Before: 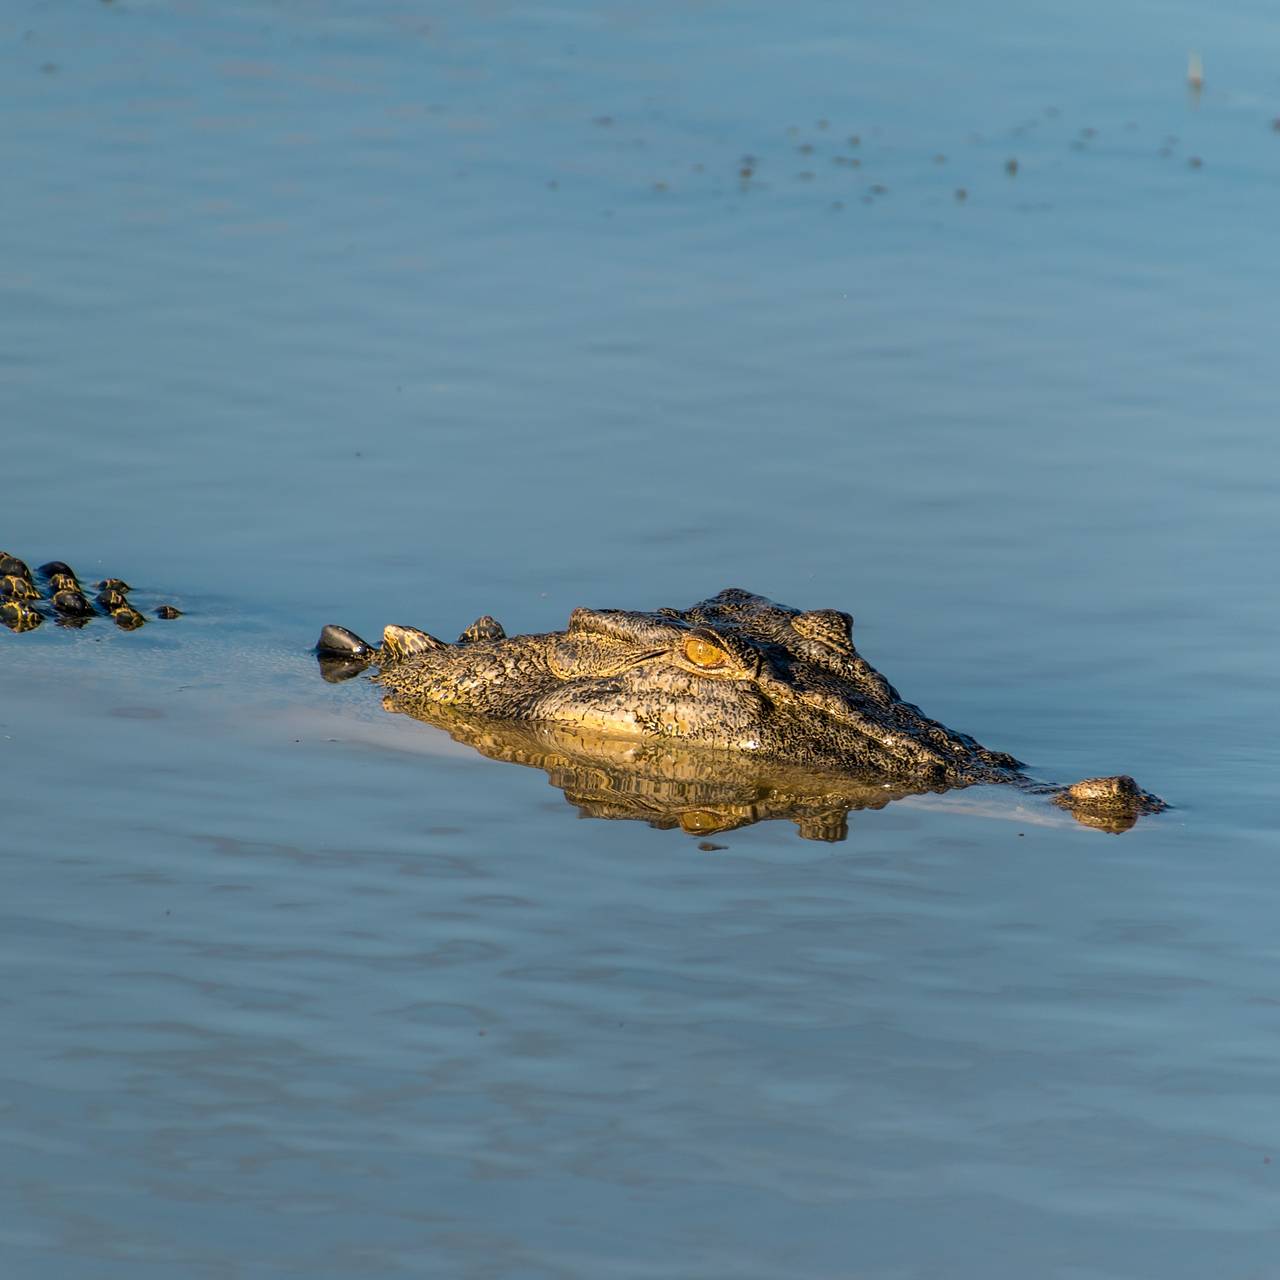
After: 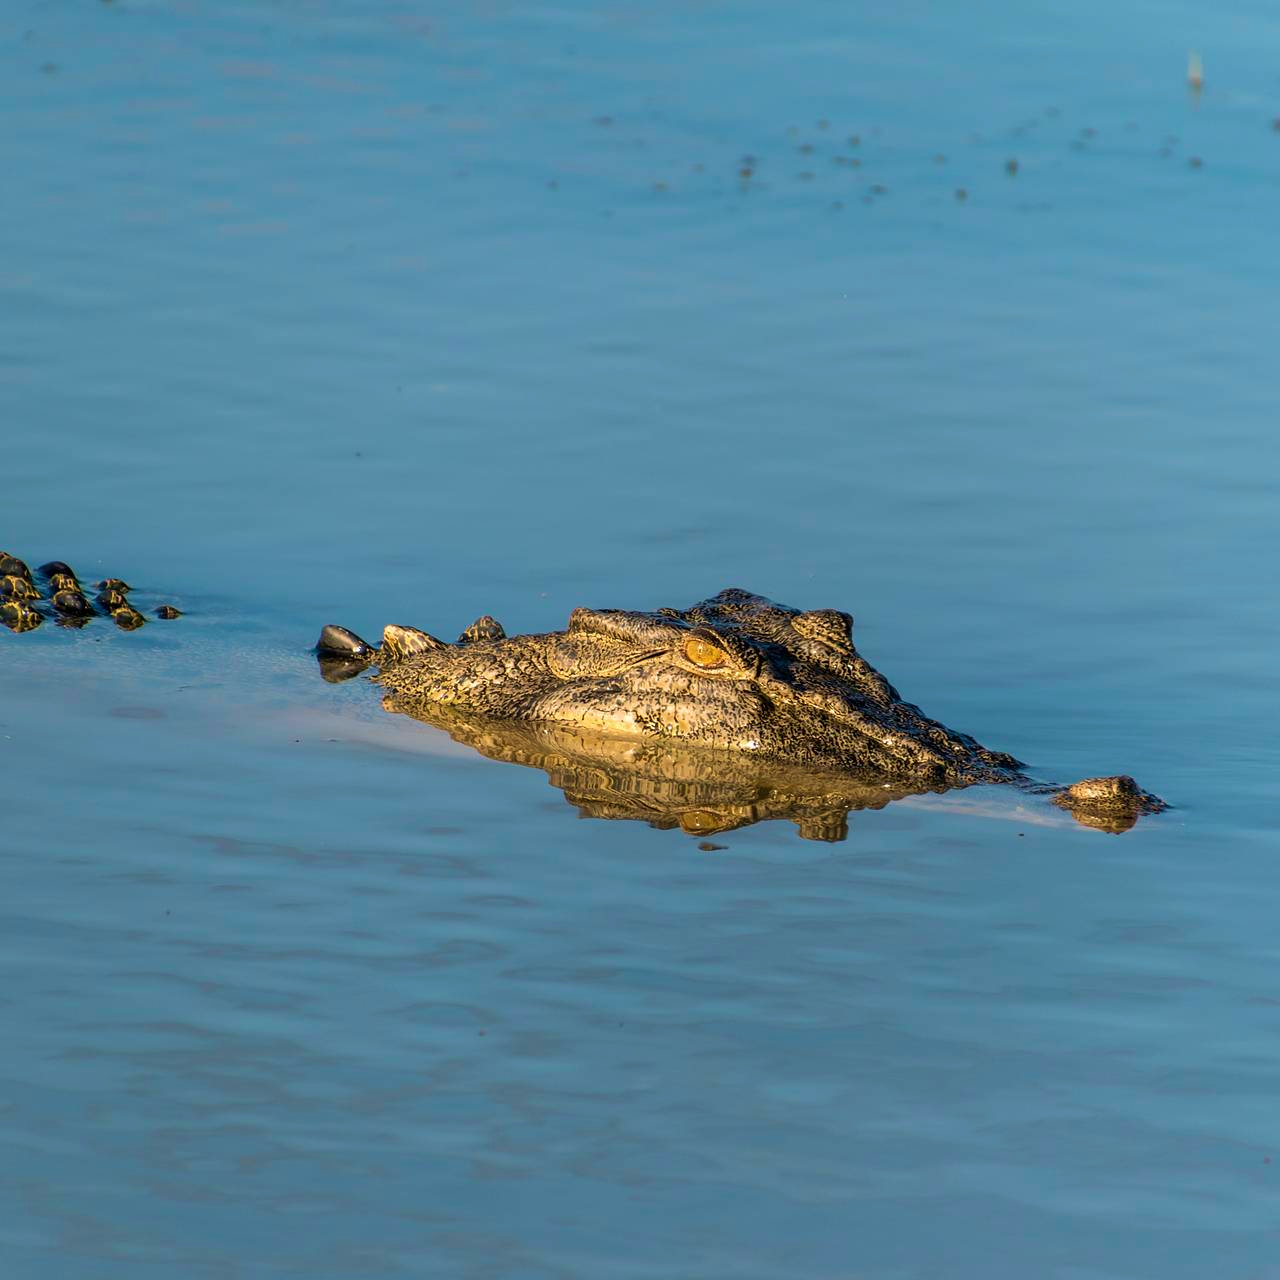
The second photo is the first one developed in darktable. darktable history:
velvia: strength 44.86%
